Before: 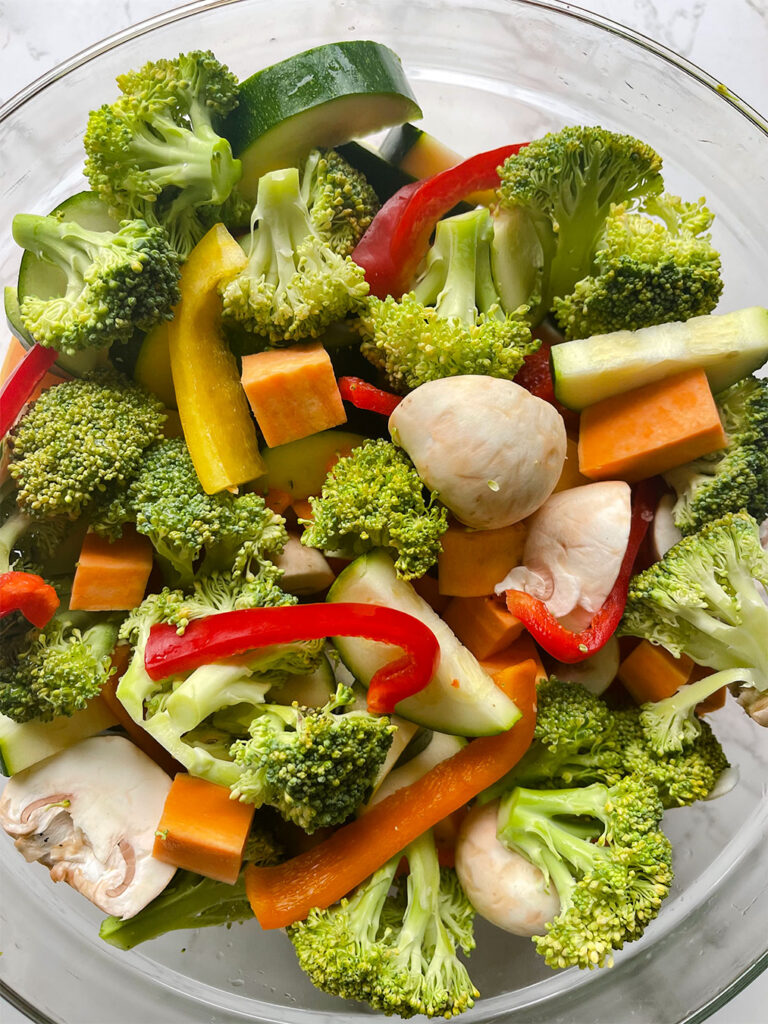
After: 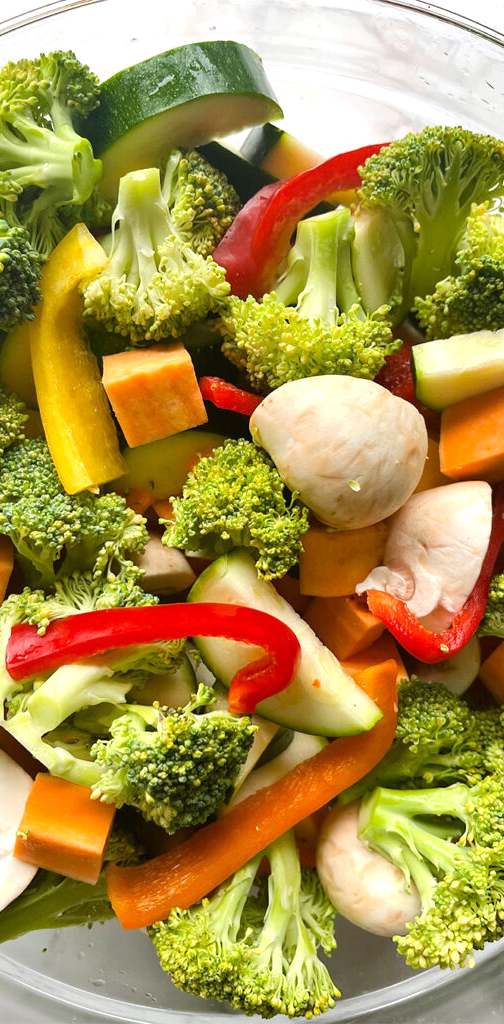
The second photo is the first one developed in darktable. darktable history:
exposure: exposure 0.376 EV, compensate highlight preservation false
crop and rotate: left 18.21%, right 16.123%
